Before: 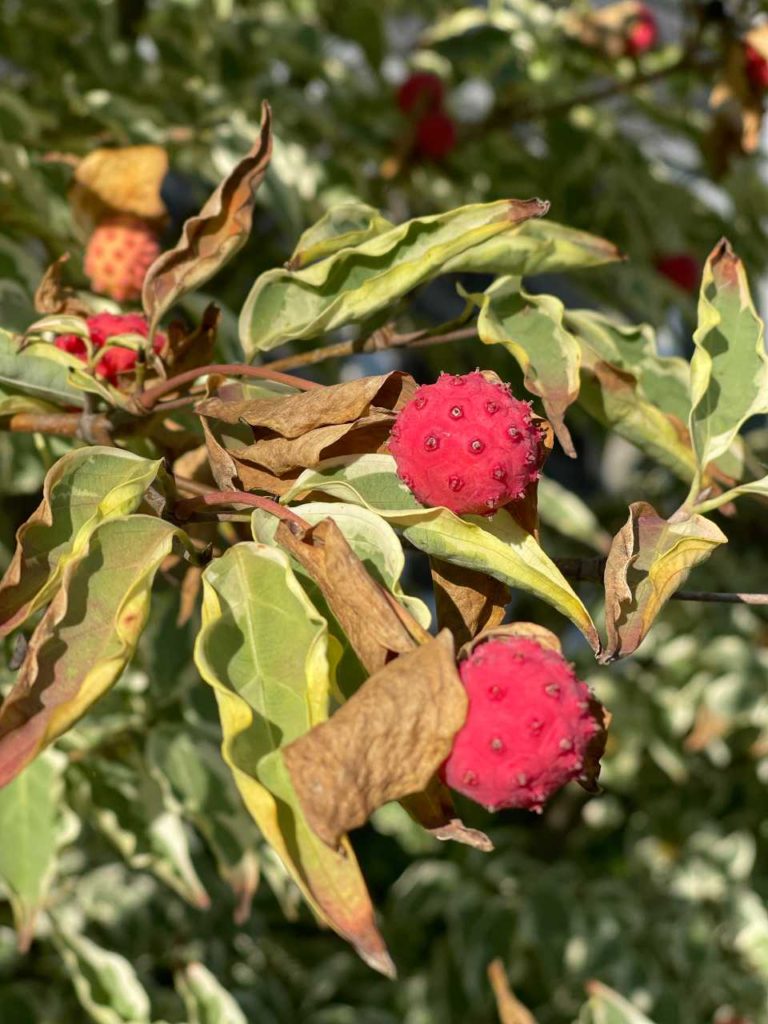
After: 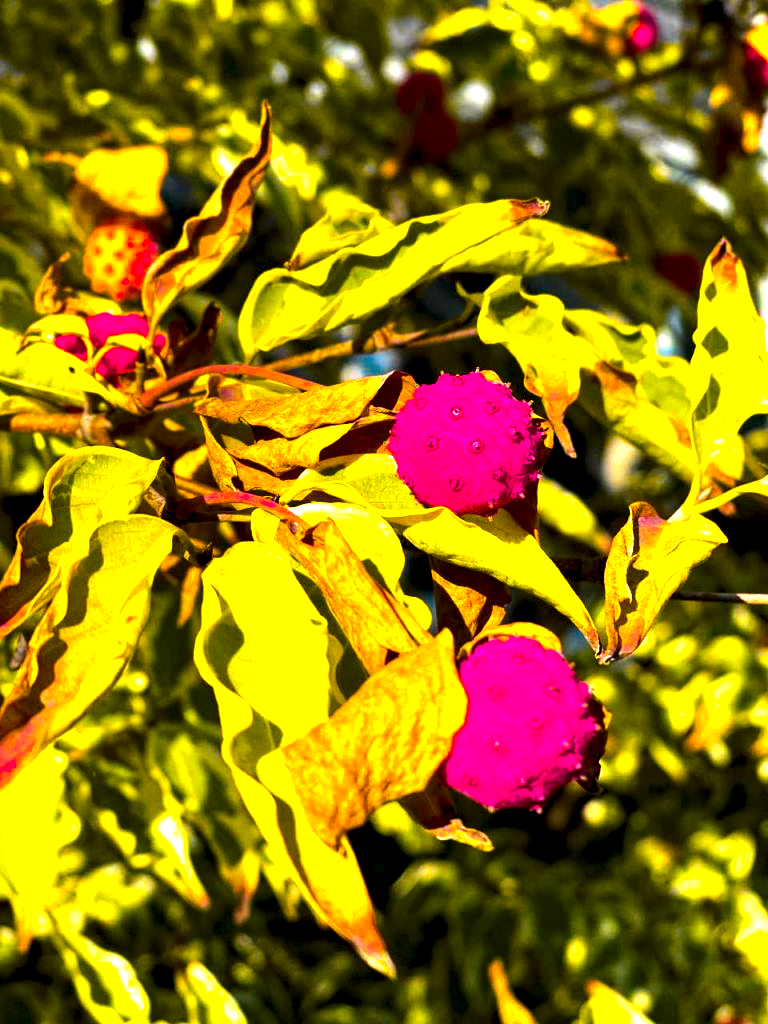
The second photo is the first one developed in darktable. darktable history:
local contrast: highlights 123%, shadows 126%, detail 140%, midtone range 0.254
color balance rgb: linear chroma grading › highlights 100%, linear chroma grading › global chroma 23.41%, perceptual saturation grading › global saturation 35.38%, hue shift -10.68°, perceptual brilliance grading › highlights 47.25%, perceptual brilliance grading › mid-tones 22.2%, perceptual brilliance grading › shadows -5.93%
